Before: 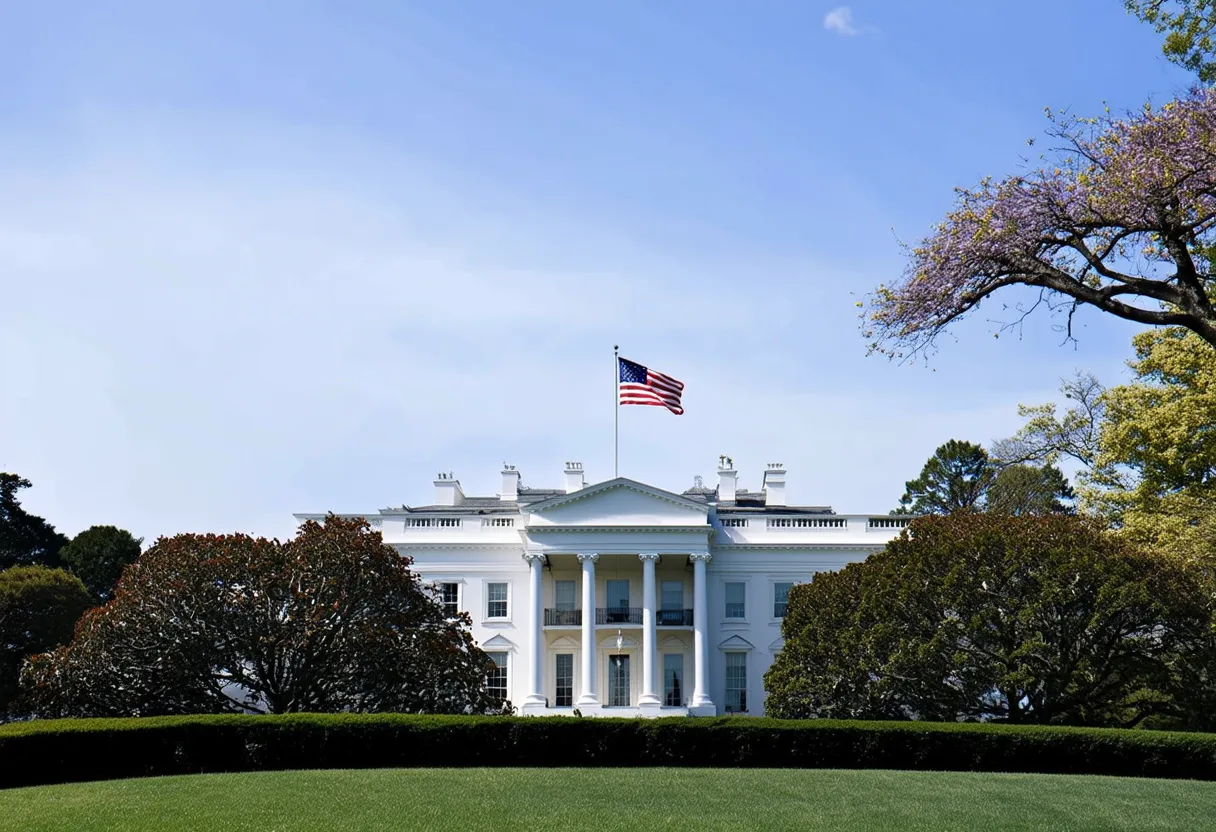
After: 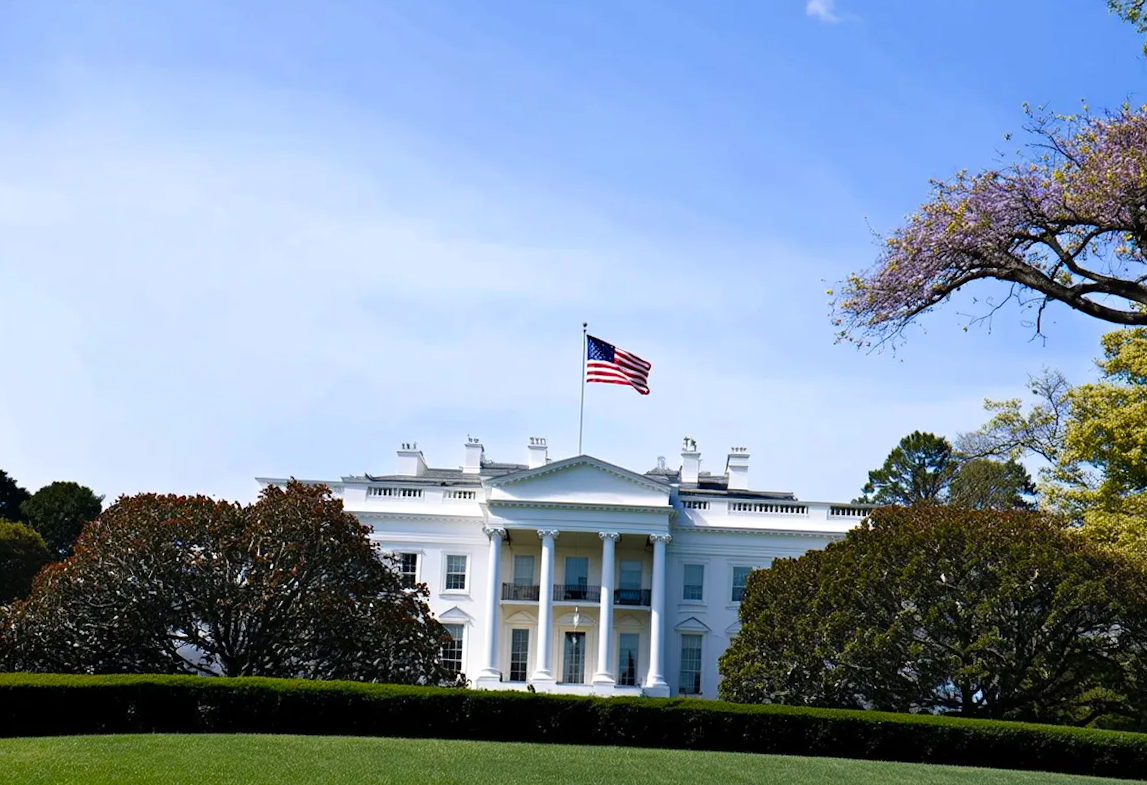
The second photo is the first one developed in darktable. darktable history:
crop and rotate: angle -2.38°
color balance rgb: linear chroma grading › global chroma 10%, perceptual saturation grading › global saturation 5%, perceptual brilliance grading › global brilliance 4%, global vibrance 7%, saturation formula JzAzBz (2021)
